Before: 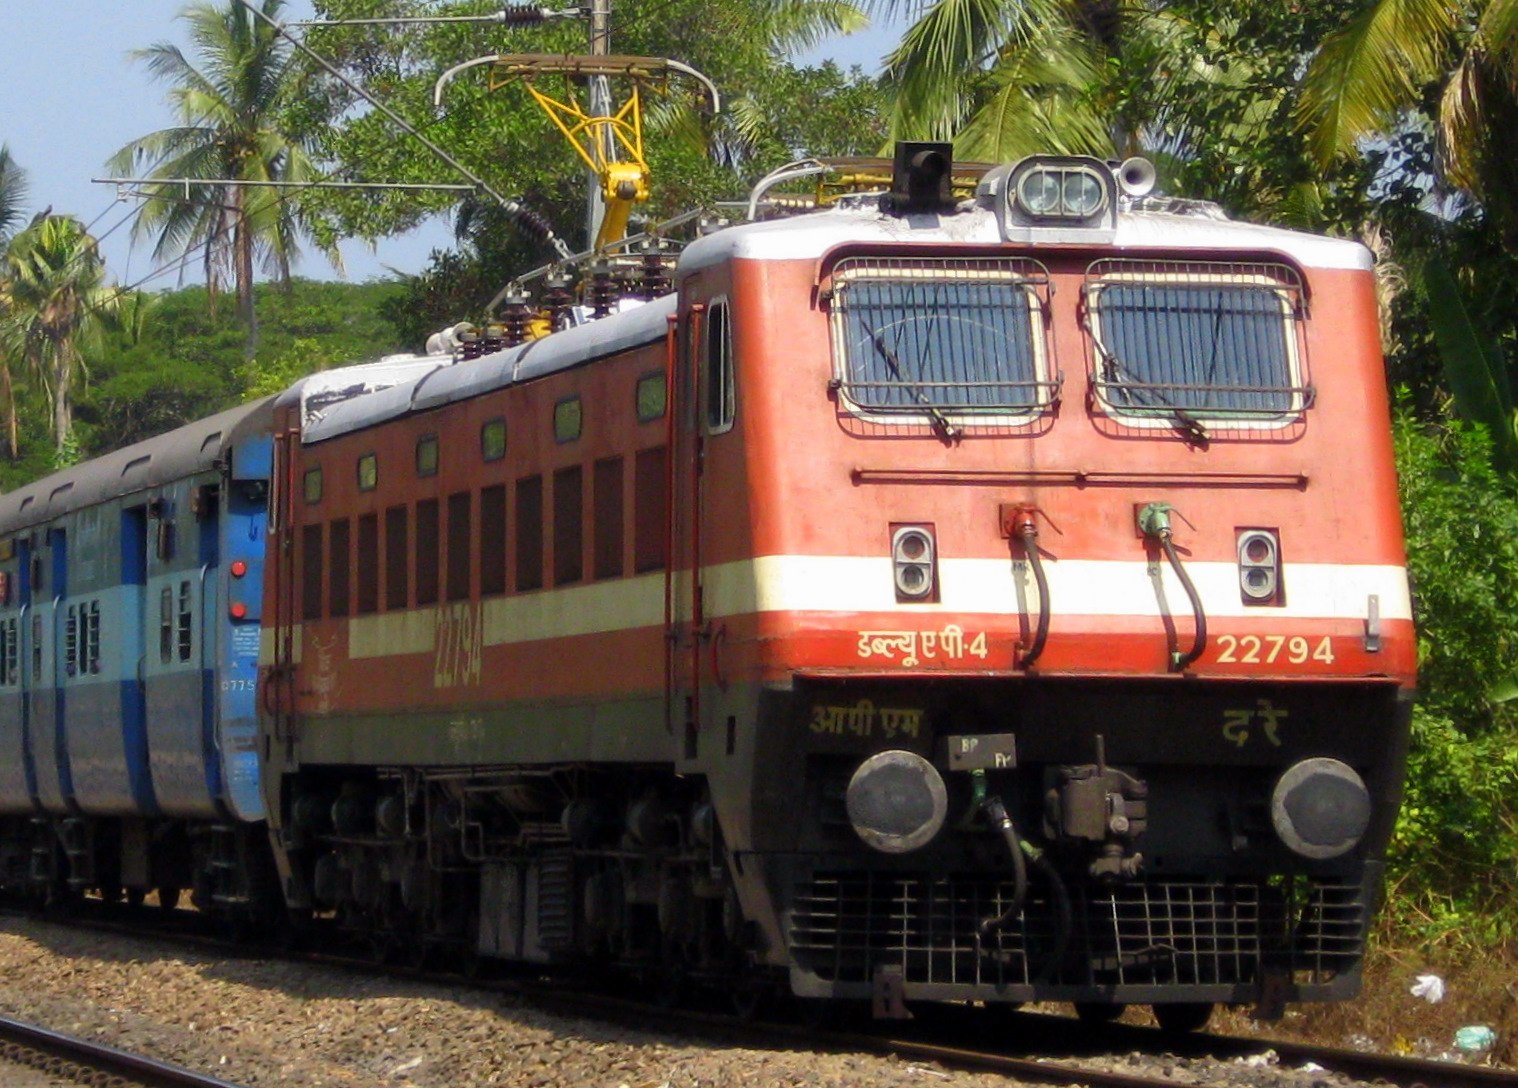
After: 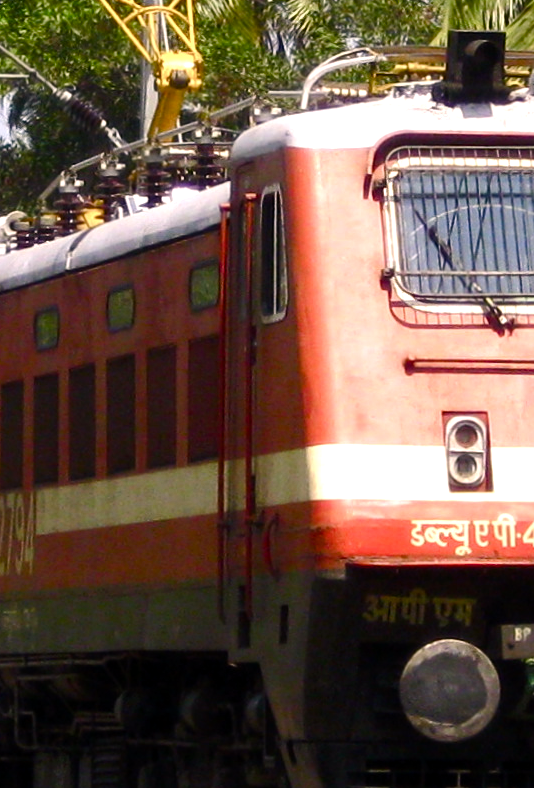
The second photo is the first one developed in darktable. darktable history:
color correction: highlights a* 7.34, highlights b* 4.37
crop and rotate: left 29.476%, top 10.214%, right 35.32%, bottom 17.333%
color balance rgb: perceptual saturation grading › global saturation 20%, perceptual saturation grading › highlights -50%, perceptual saturation grading › shadows 30%
tone equalizer: -8 EV -0.75 EV, -7 EV -0.7 EV, -6 EV -0.6 EV, -5 EV -0.4 EV, -3 EV 0.4 EV, -2 EV 0.6 EV, -1 EV 0.7 EV, +0 EV 0.75 EV, edges refinement/feathering 500, mask exposure compensation -1.57 EV, preserve details no
white balance: emerald 1
